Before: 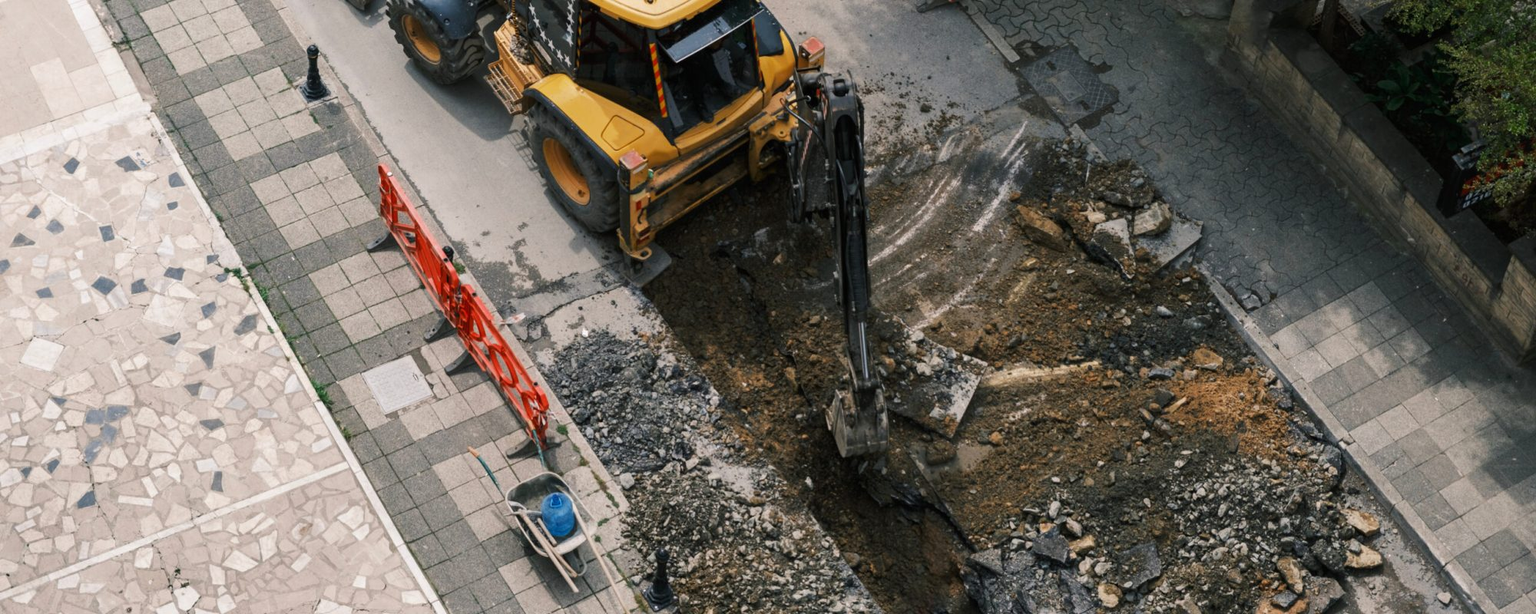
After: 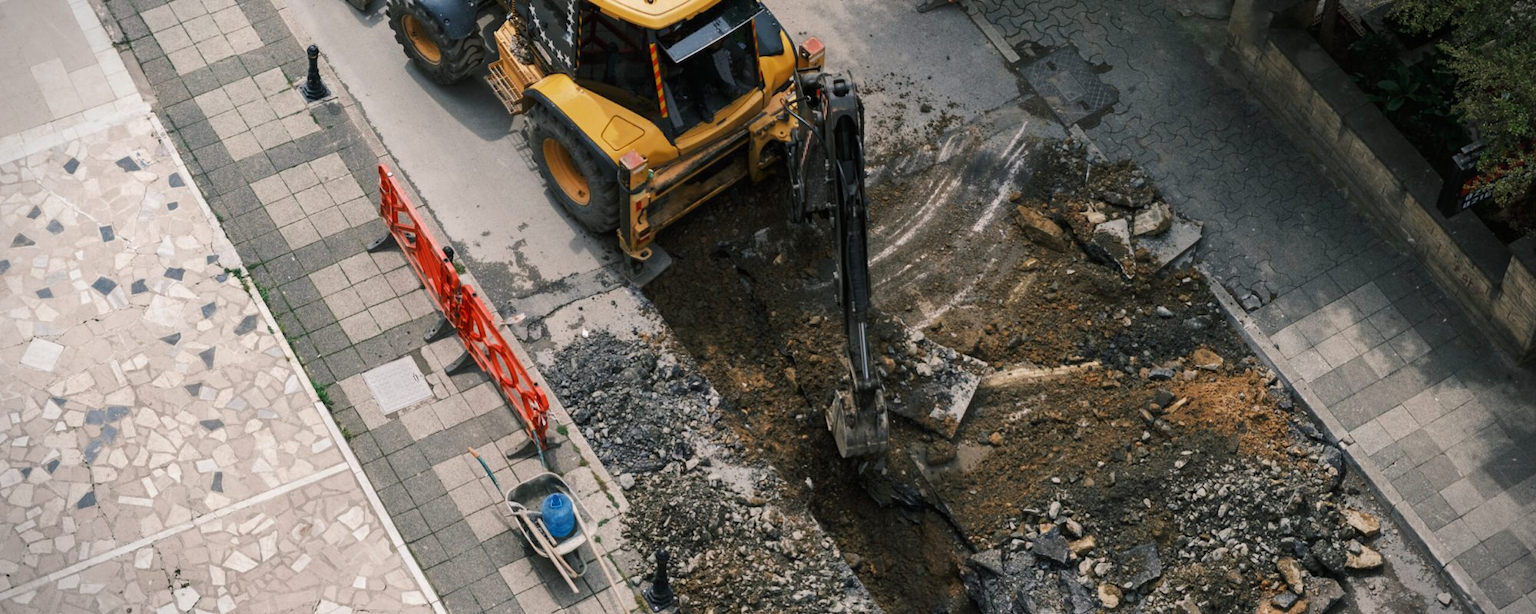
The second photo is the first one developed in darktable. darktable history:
vignetting: fall-off start 90.28%, fall-off radius 39.17%, width/height ratio 1.217, shape 1.29
